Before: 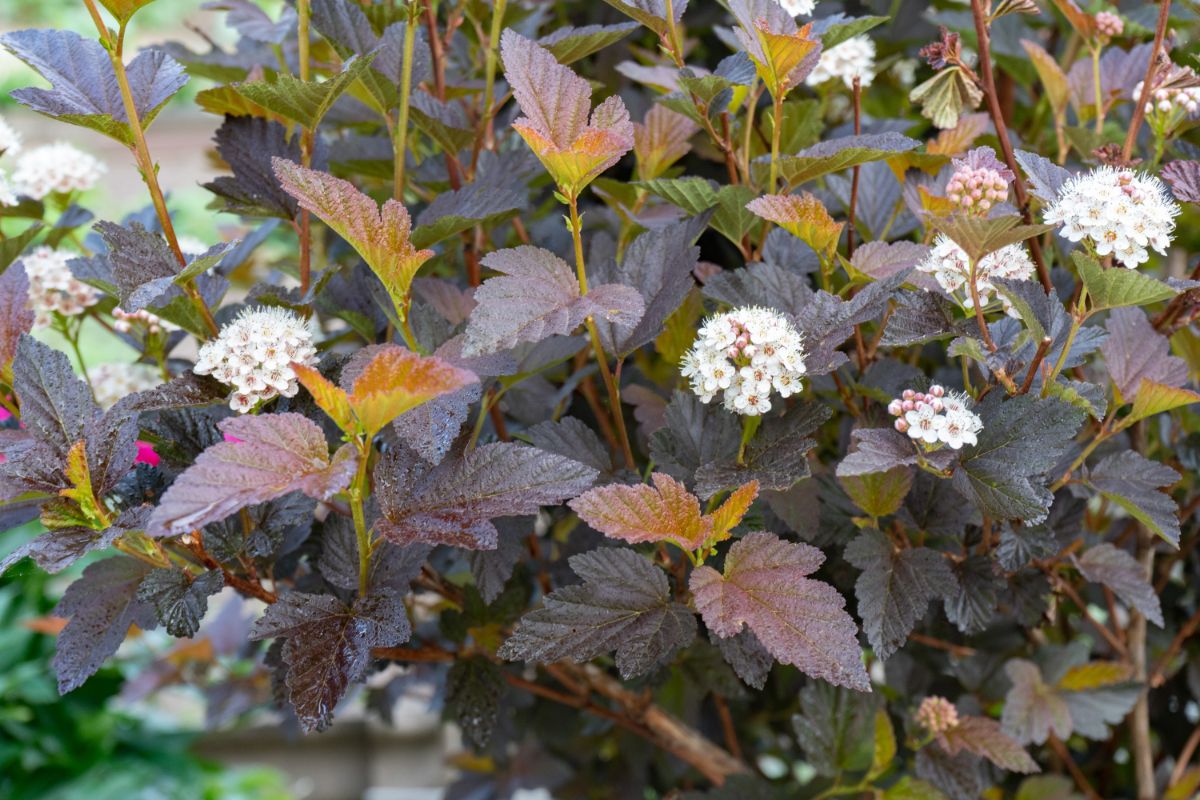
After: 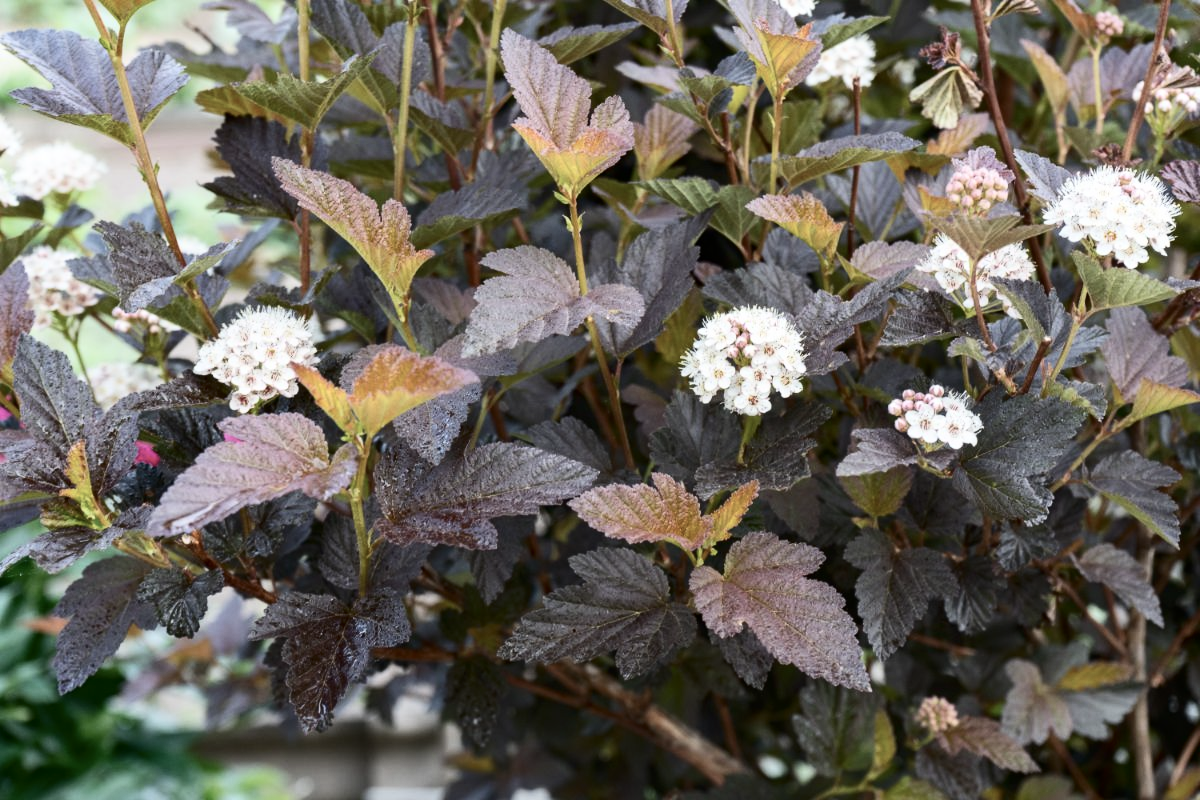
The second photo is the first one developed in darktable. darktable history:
contrast brightness saturation: contrast 0.248, saturation -0.315
